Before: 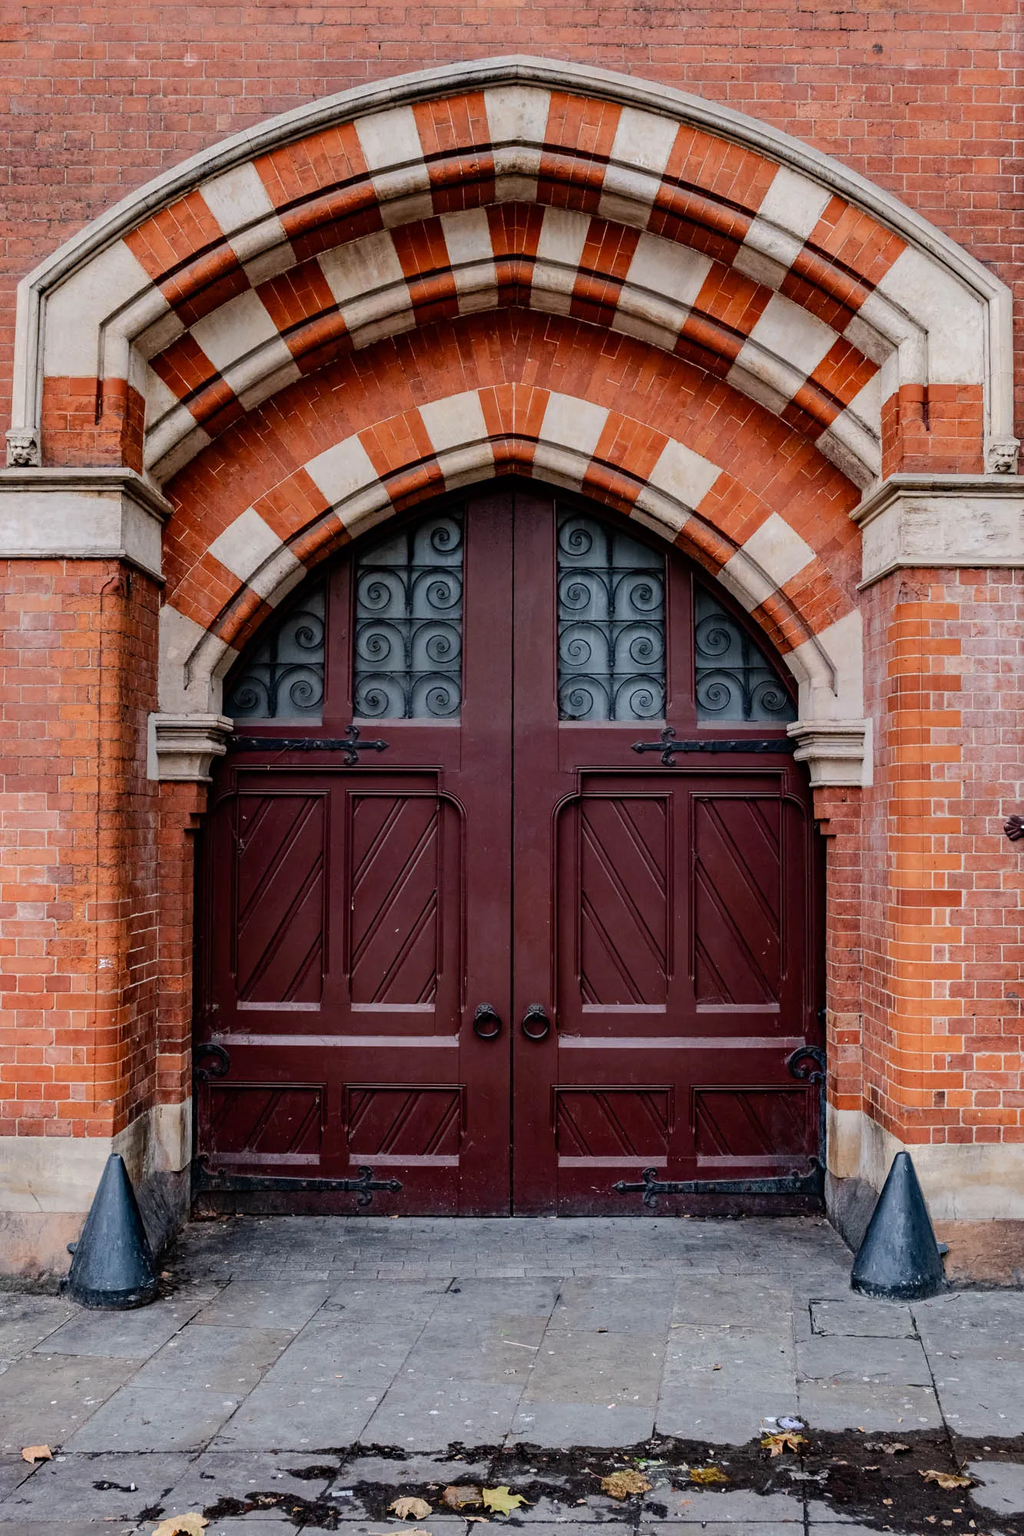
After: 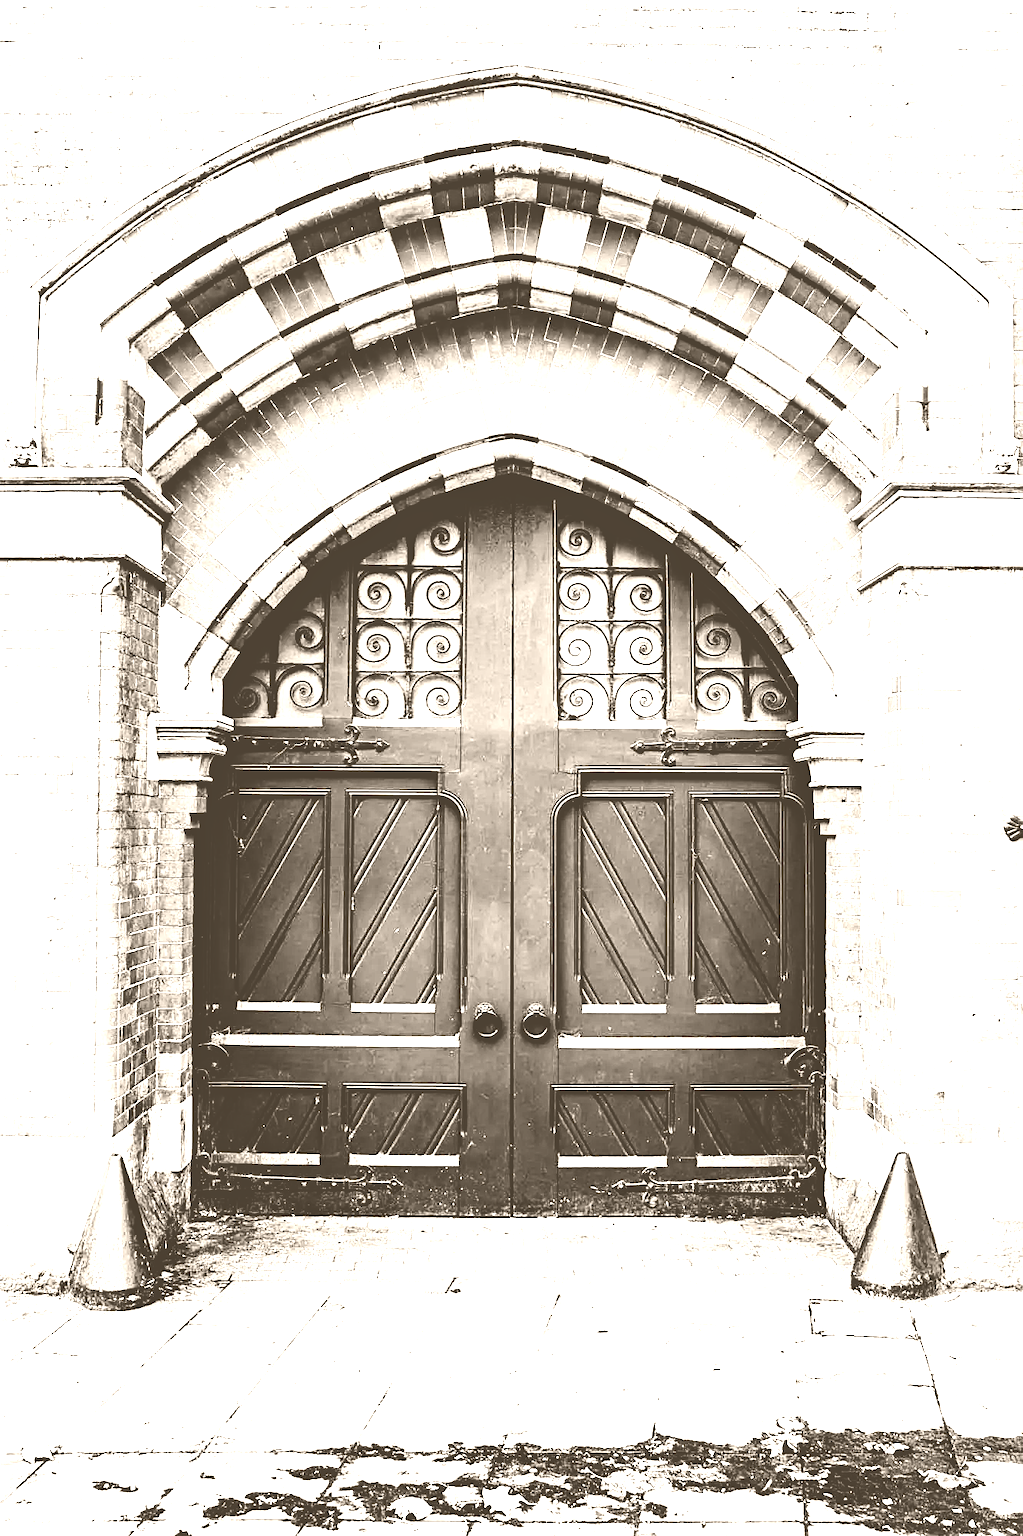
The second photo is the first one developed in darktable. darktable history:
tone equalizer: -8 EV -0.417 EV, -7 EV -0.389 EV, -6 EV -0.333 EV, -5 EV -0.222 EV, -3 EV 0.222 EV, -2 EV 0.333 EV, -1 EV 0.389 EV, +0 EV 0.417 EV, edges refinement/feathering 500, mask exposure compensation -1.57 EV, preserve details no
exposure: black level correction 0.001, exposure 1.735 EV, compensate highlight preservation false
filmic rgb: black relative exposure -5 EV, white relative exposure 3.5 EV, hardness 3.19, contrast 1.4, highlights saturation mix -30%
tone curve: curves: ch0 [(0, 0.01) (0.037, 0.032) (0.131, 0.108) (0.275, 0.258) (0.483, 0.512) (0.61, 0.661) (0.696, 0.742) (0.792, 0.834) (0.911, 0.936) (0.997, 0.995)]; ch1 [(0, 0) (0.308, 0.29) (0.425, 0.411) (0.503, 0.502) (0.551, 0.563) (0.683, 0.706) (0.746, 0.77) (1, 1)]; ch2 [(0, 0) (0.246, 0.233) (0.36, 0.352) (0.415, 0.415) (0.485, 0.487) (0.502, 0.502) (0.525, 0.523) (0.545, 0.552) (0.587, 0.6) (0.636, 0.652) (0.711, 0.729) (0.845, 0.855) (0.998, 0.977)], color space Lab, independent channels, preserve colors none
local contrast: highlights 61%, shadows 106%, detail 107%, midtone range 0.529
sharpen: on, module defaults
colorize: hue 34.49°, saturation 35.33%, source mix 100%, version 1
